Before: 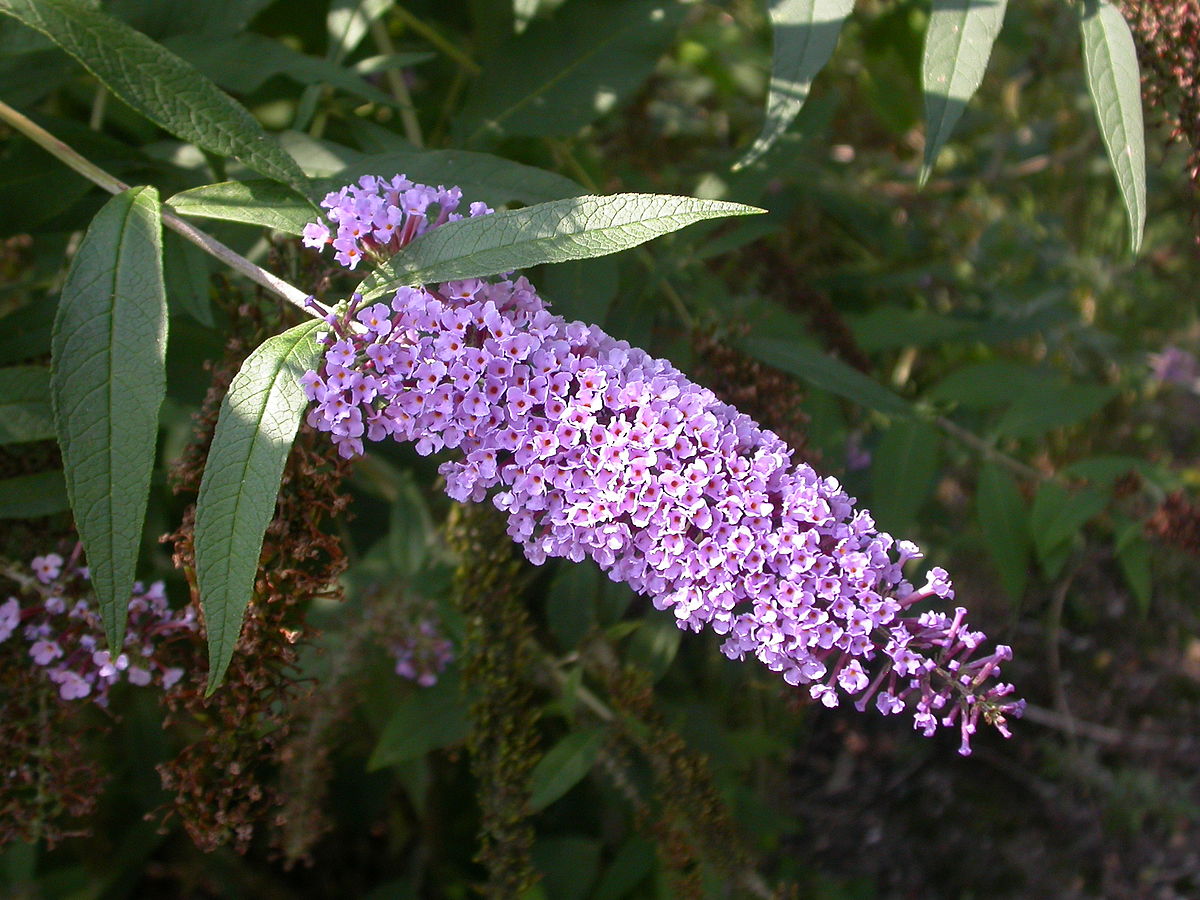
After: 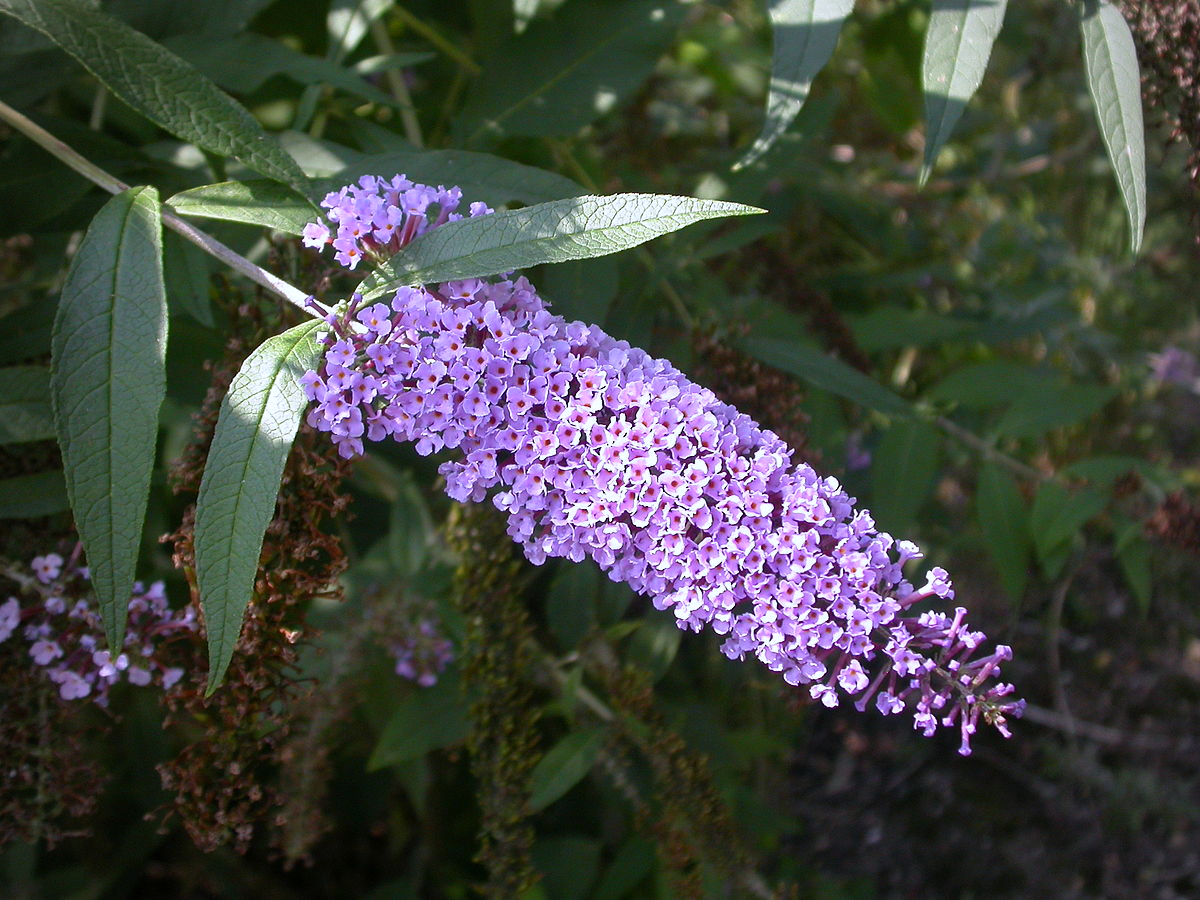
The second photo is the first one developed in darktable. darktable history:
vignetting: fall-off radius 60.92%
tone equalizer: on, module defaults
white balance: red 0.967, blue 1.119, emerald 0.756
